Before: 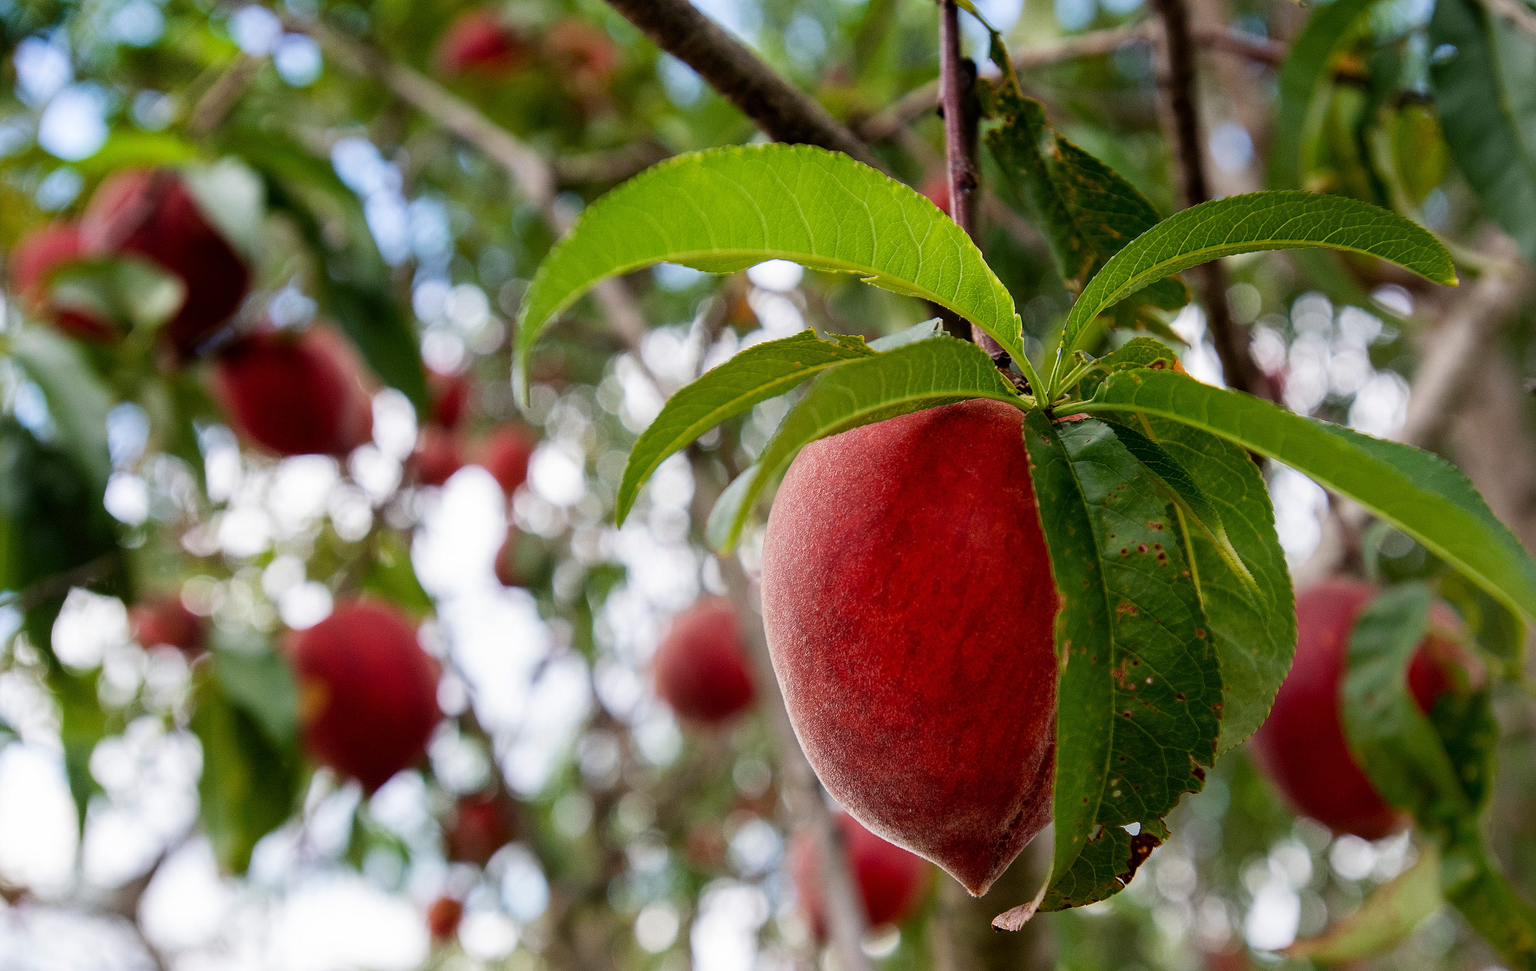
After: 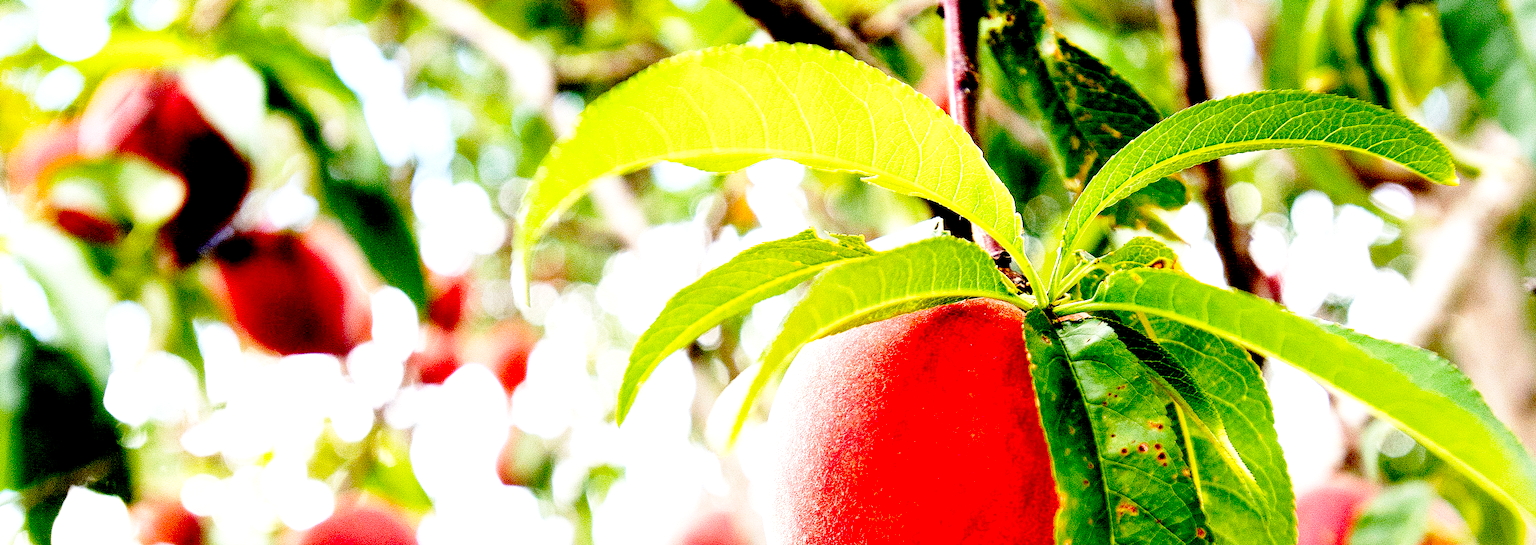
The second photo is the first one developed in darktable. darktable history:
exposure: black level correction 0.016, exposure 1.766 EV, compensate highlight preservation false
base curve: curves: ch0 [(0, 0) (0.028, 0.03) (0.121, 0.232) (0.46, 0.748) (0.859, 0.968) (1, 1)], preserve colors none
crop and rotate: top 10.416%, bottom 33.402%
